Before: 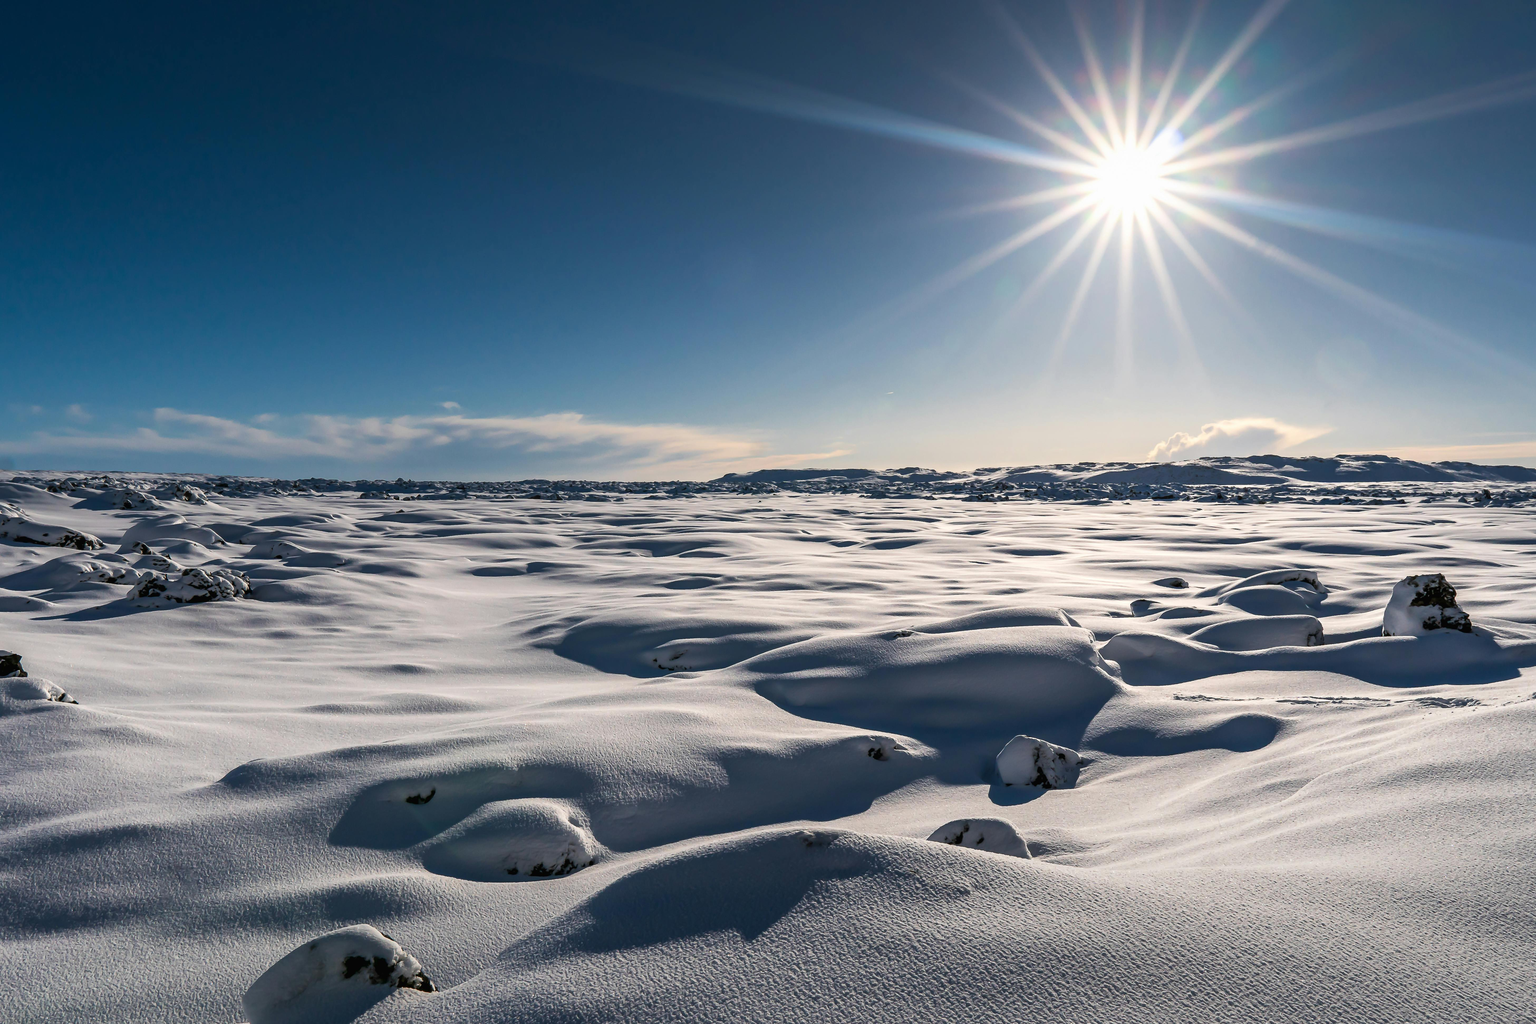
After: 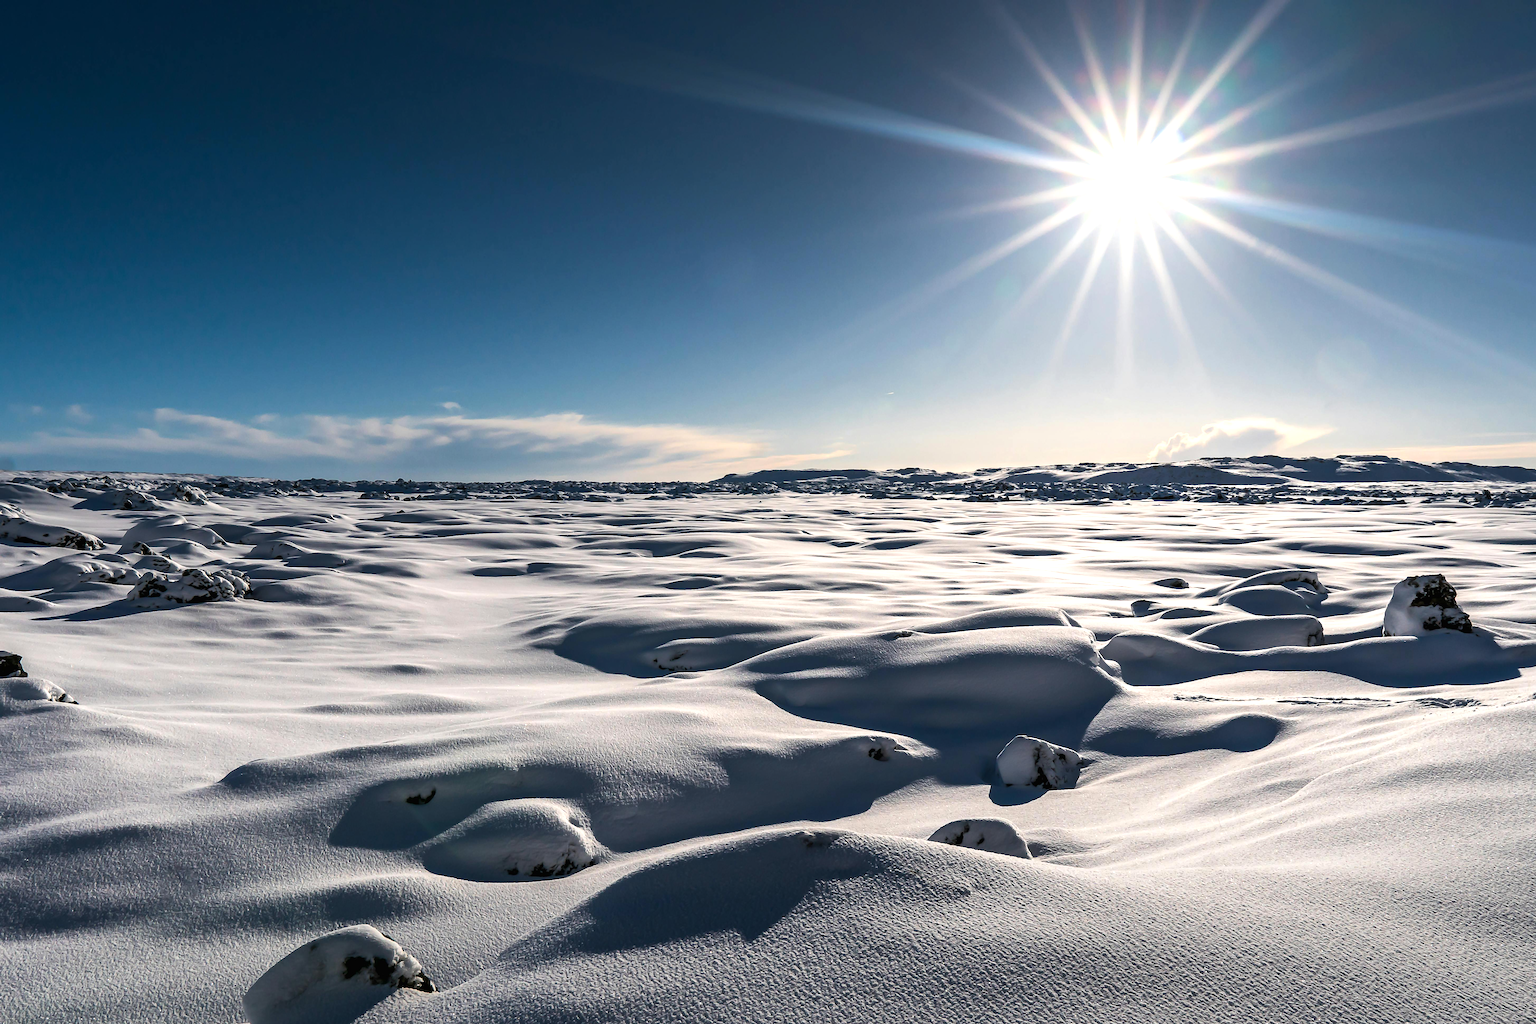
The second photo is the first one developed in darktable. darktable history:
tone equalizer: -8 EV -0.456 EV, -7 EV -0.425 EV, -6 EV -0.3 EV, -5 EV -0.188 EV, -3 EV 0.206 EV, -2 EV 0.35 EV, -1 EV 0.415 EV, +0 EV 0.409 EV, edges refinement/feathering 500, mask exposure compensation -1.57 EV, preserve details no
